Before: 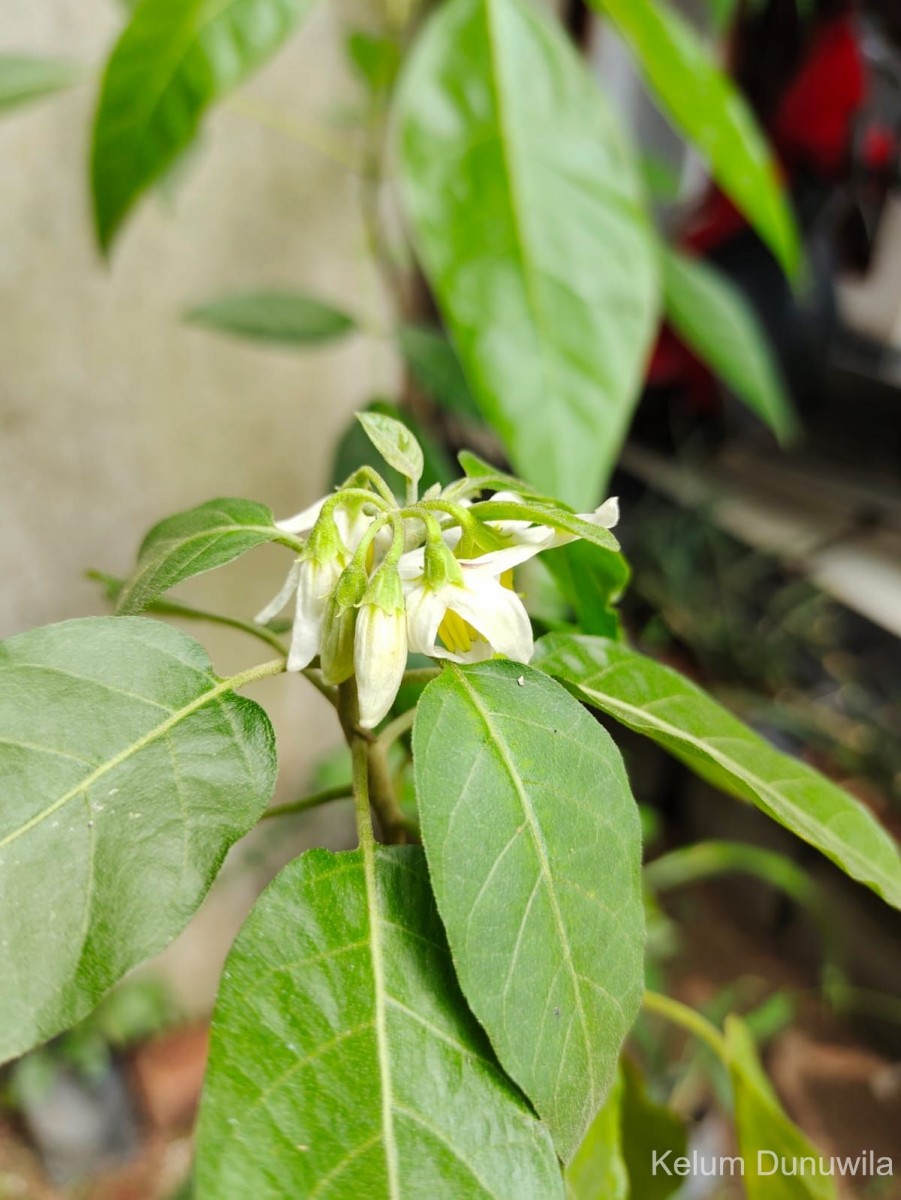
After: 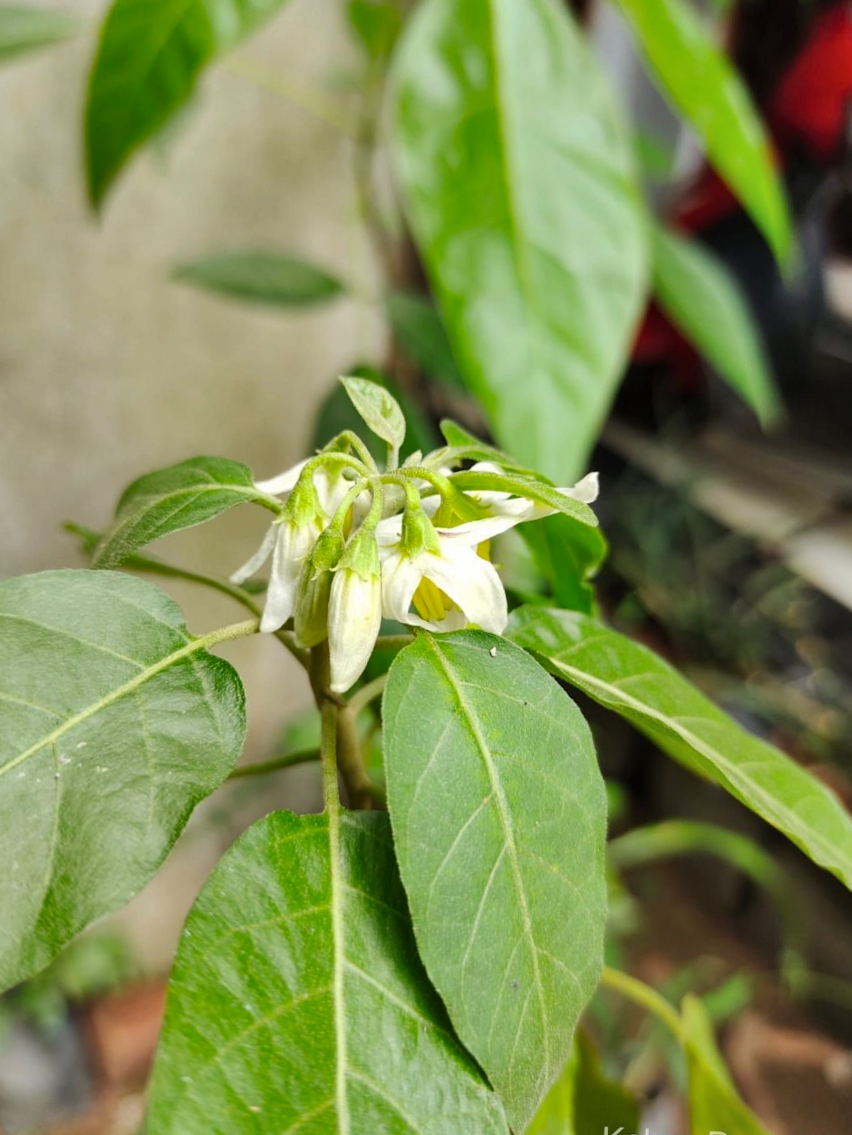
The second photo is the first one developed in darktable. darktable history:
shadows and highlights: shadows 58.12, soften with gaussian
crop and rotate: angle -2.48°
exposure: compensate exposure bias true, compensate highlight preservation false
